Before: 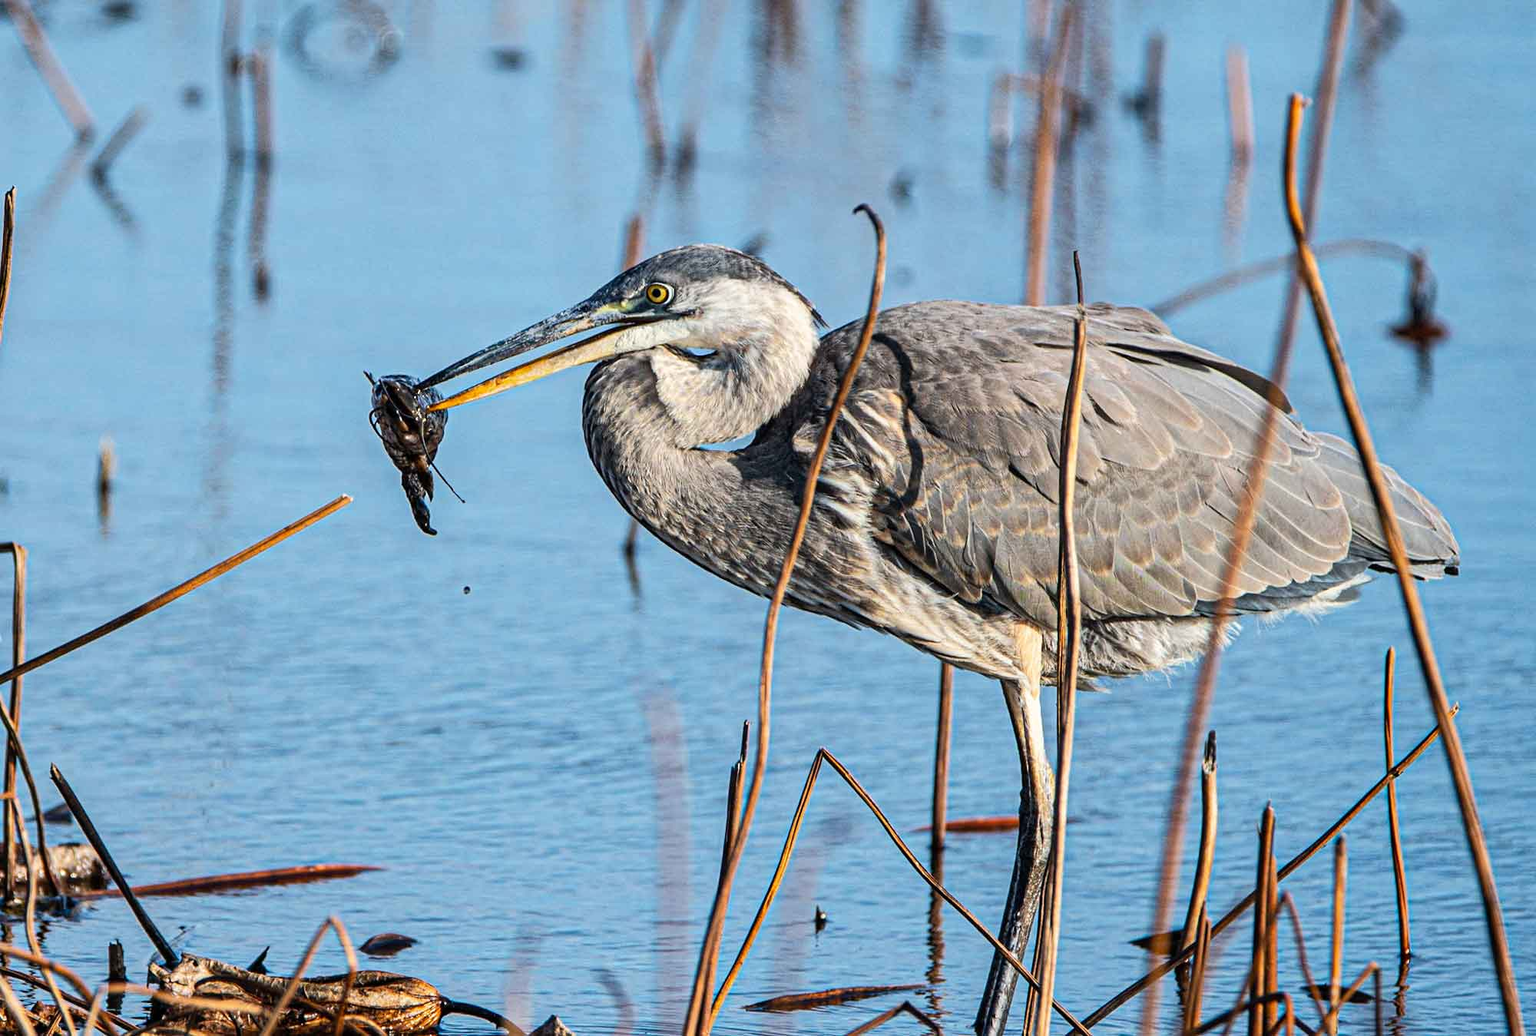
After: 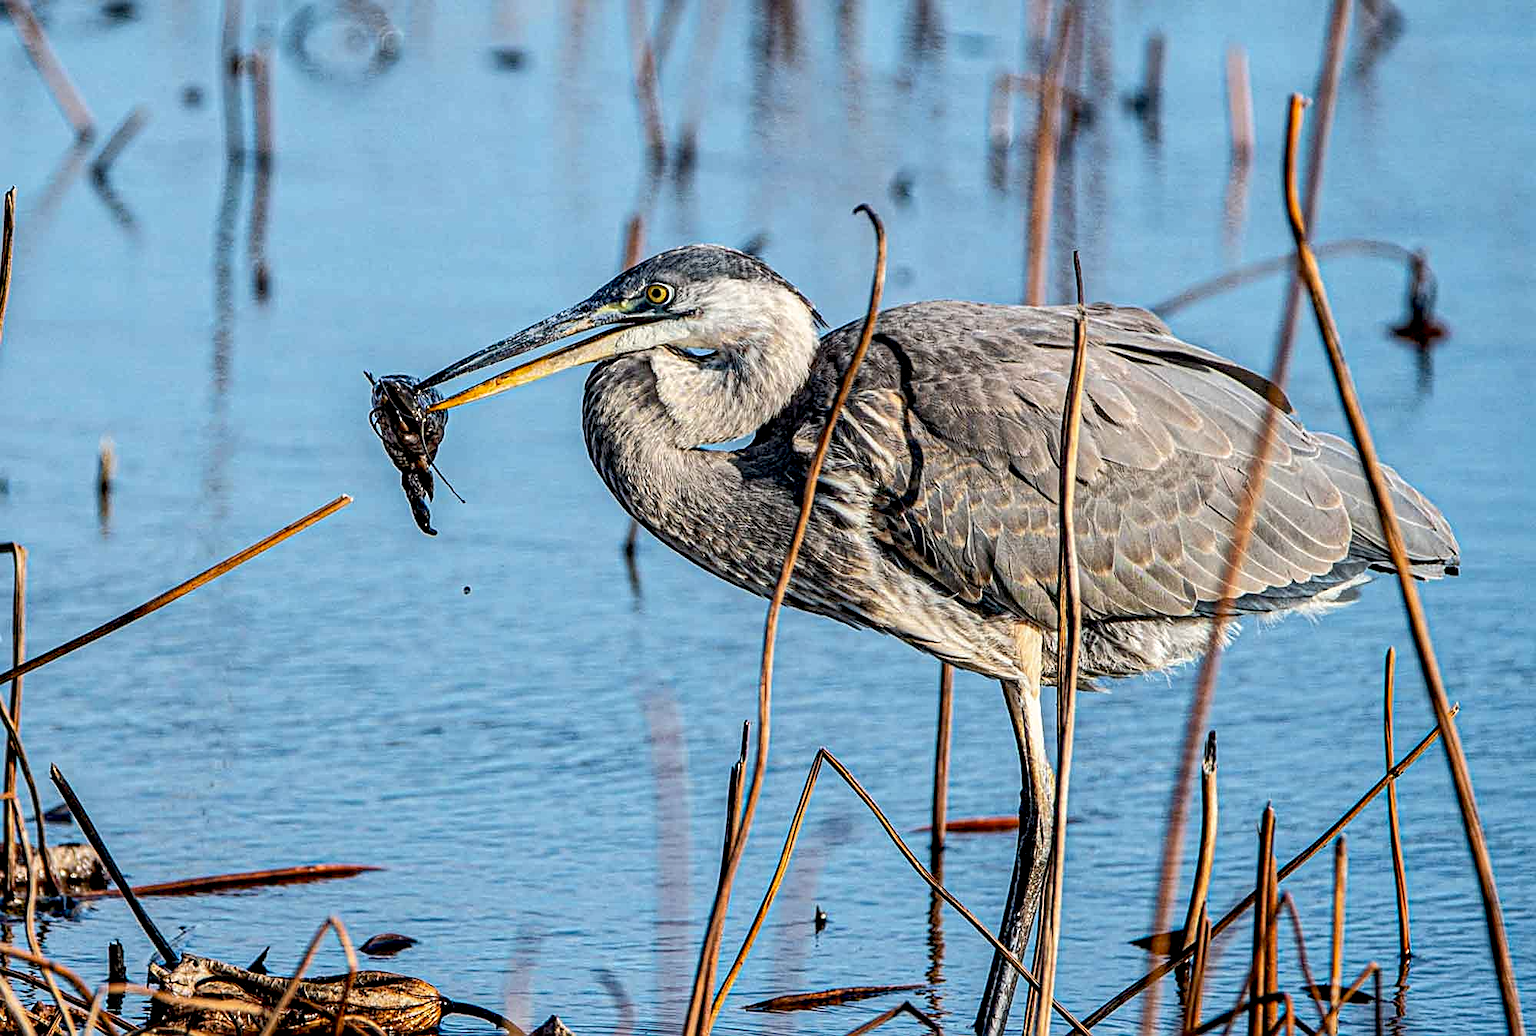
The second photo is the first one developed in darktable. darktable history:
local contrast: on, module defaults
exposure: black level correction 0.013, compensate highlight preservation false
sharpen: on, module defaults
